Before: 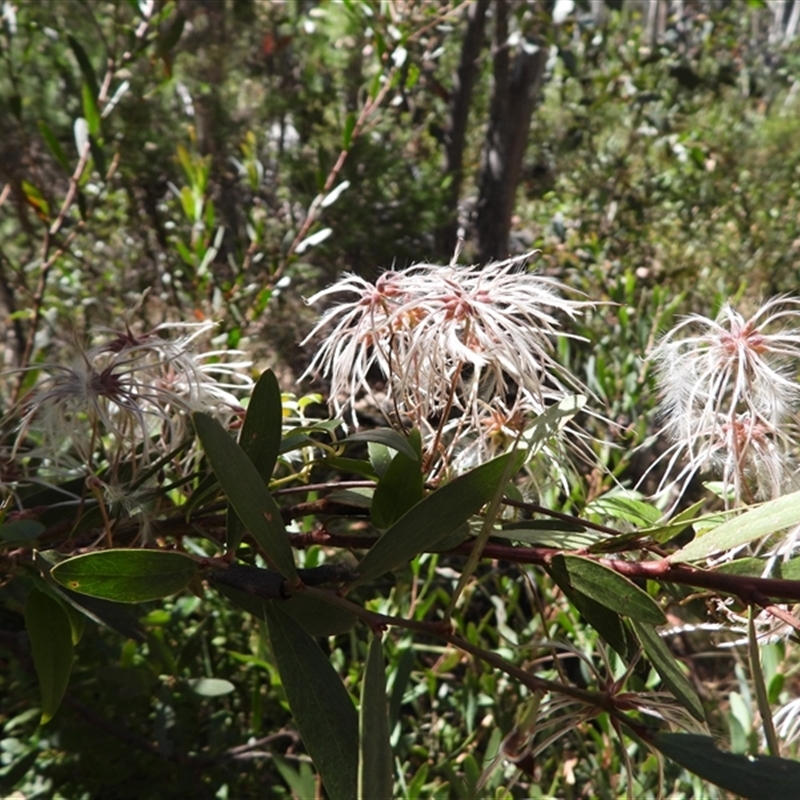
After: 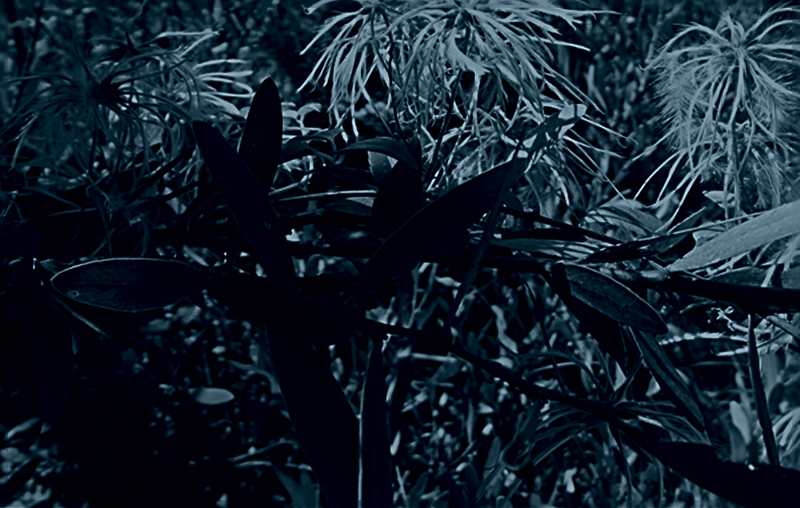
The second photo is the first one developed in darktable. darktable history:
crop and rotate: top 36.435%
colorize: hue 194.4°, saturation 29%, source mix 61.75%, lightness 3.98%, version 1
color correction: highlights b* 3
contrast brightness saturation: brightness -0.25, saturation 0.2
sharpen: radius 3.025, amount 0.757
